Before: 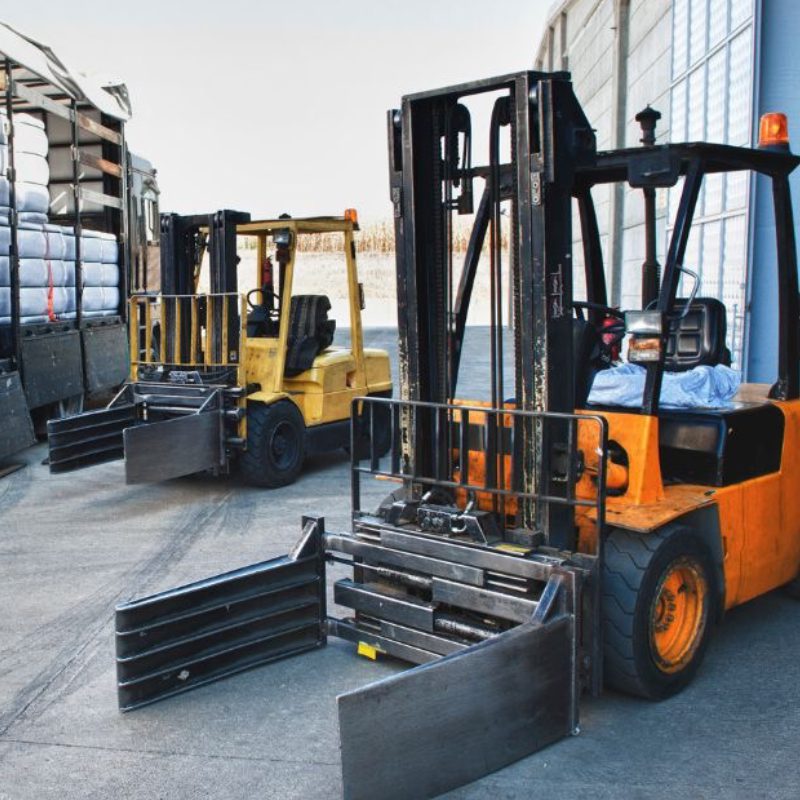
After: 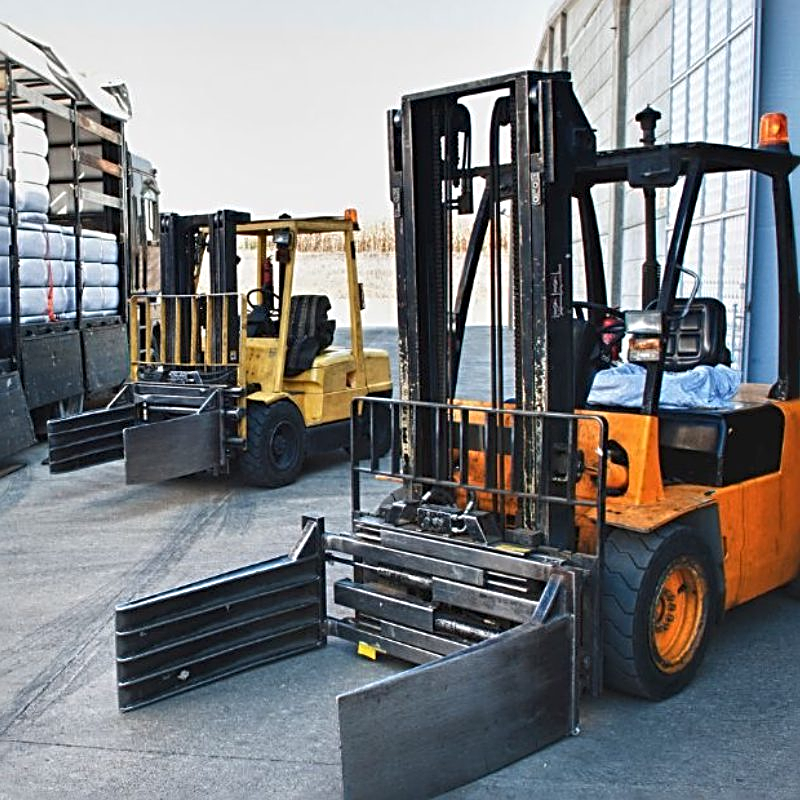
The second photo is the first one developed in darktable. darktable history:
sharpen: radius 2.815, amount 0.713
